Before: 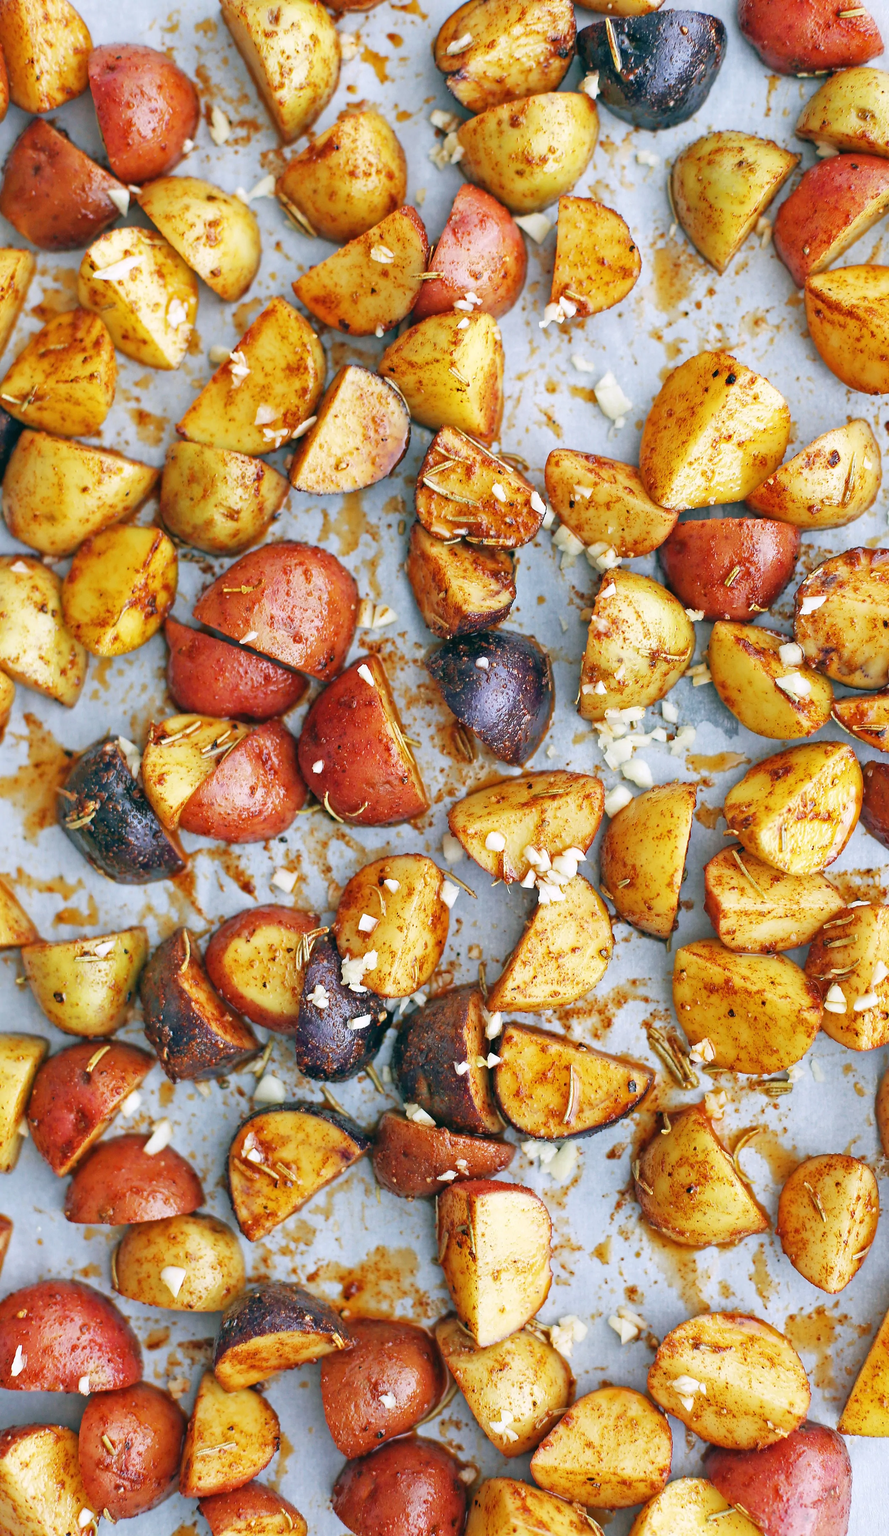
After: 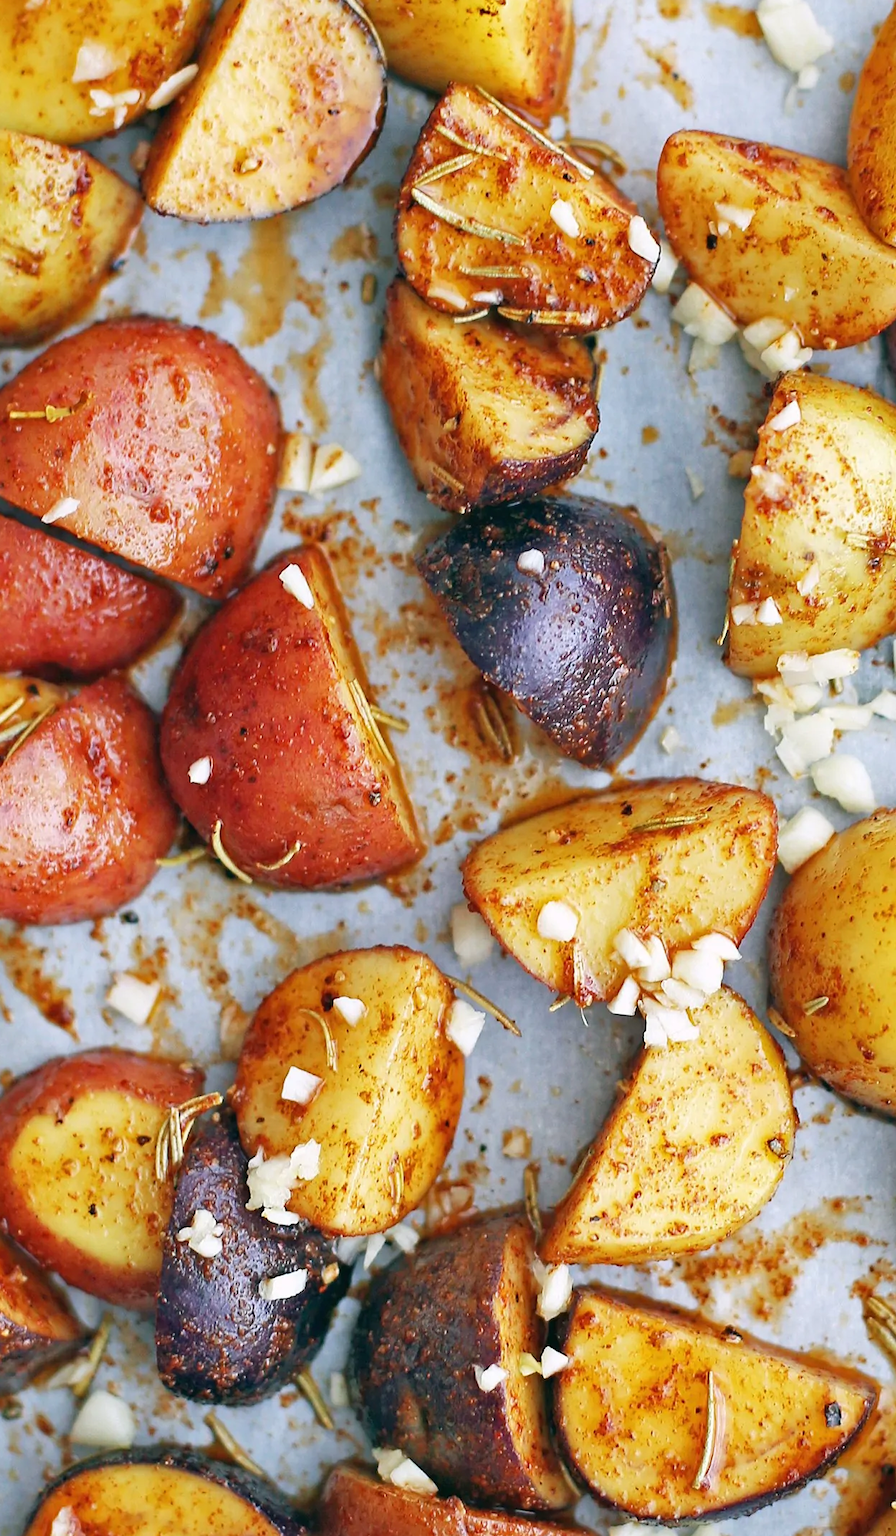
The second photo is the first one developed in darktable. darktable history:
crop: left 24.621%, top 25.023%, right 25.326%, bottom 25.323%
